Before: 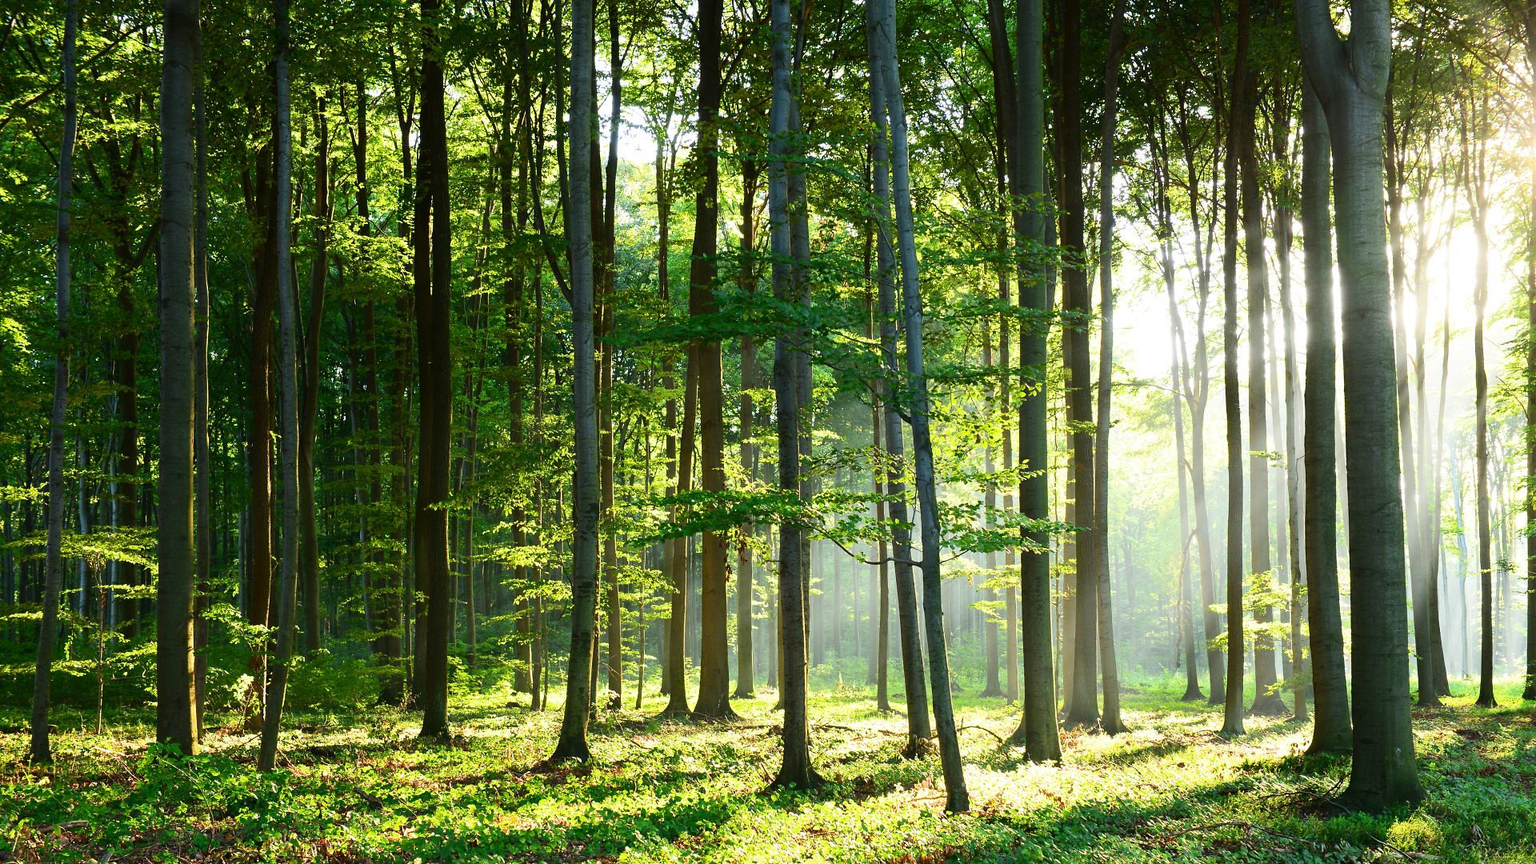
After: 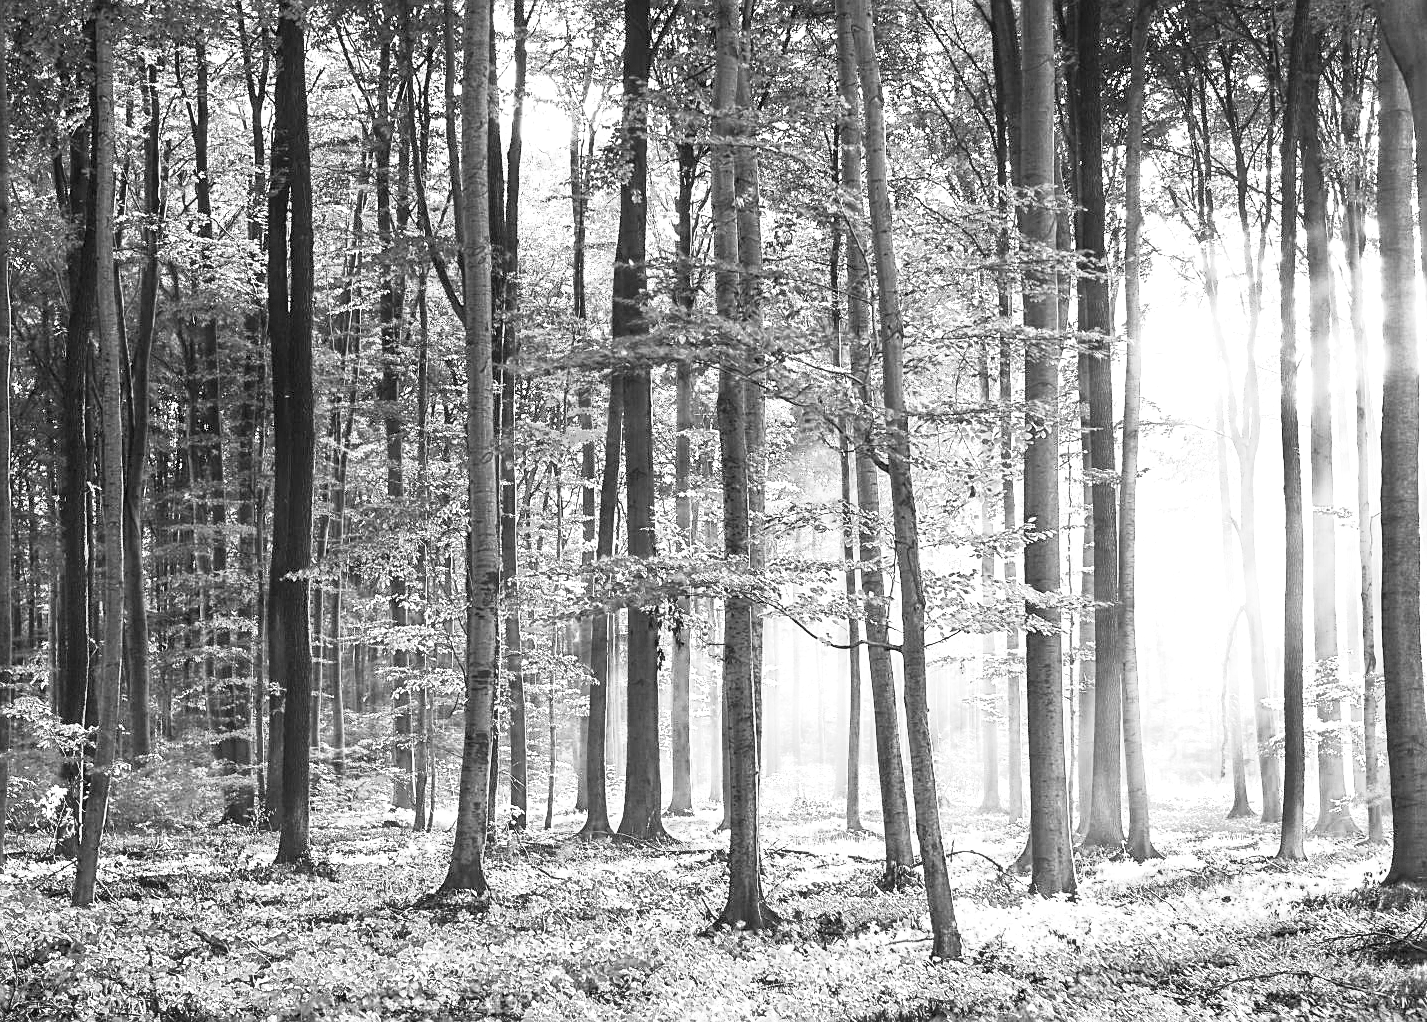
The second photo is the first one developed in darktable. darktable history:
local contrast: on, module defaults
base curve: curves: ch0 [(0, 0) (0.088, 0.125) (0.176, 0.251) (0.354, 0.501) (0.613, 0.749) (1, 0.877)], preserve colors none
color zones: curves: ch0 [(0.002, 0.429) (0.121, 0.212) (0.198, 0.113) (0.276, 0.344) (0.331, 0.541) (0.41, 0.56) (0.482, 0.289) (0.619, 0.227) (0.721, 0.18) (0.821, 0.435) (0.928, 0.555) (1, 0.587)]; ch1 [(0, 0) (0.143, 0) (0.286, 0) (0.429, 0) (0.571, 0) (0.714, 0) (0.857, 0)]
exposure: black level correction 0, exposure 1.286 EV, compensate highlight preservation false
sharpen: on, module defaults
crop and rotate: left 13.052%, top 5.364%, right 12.62%
